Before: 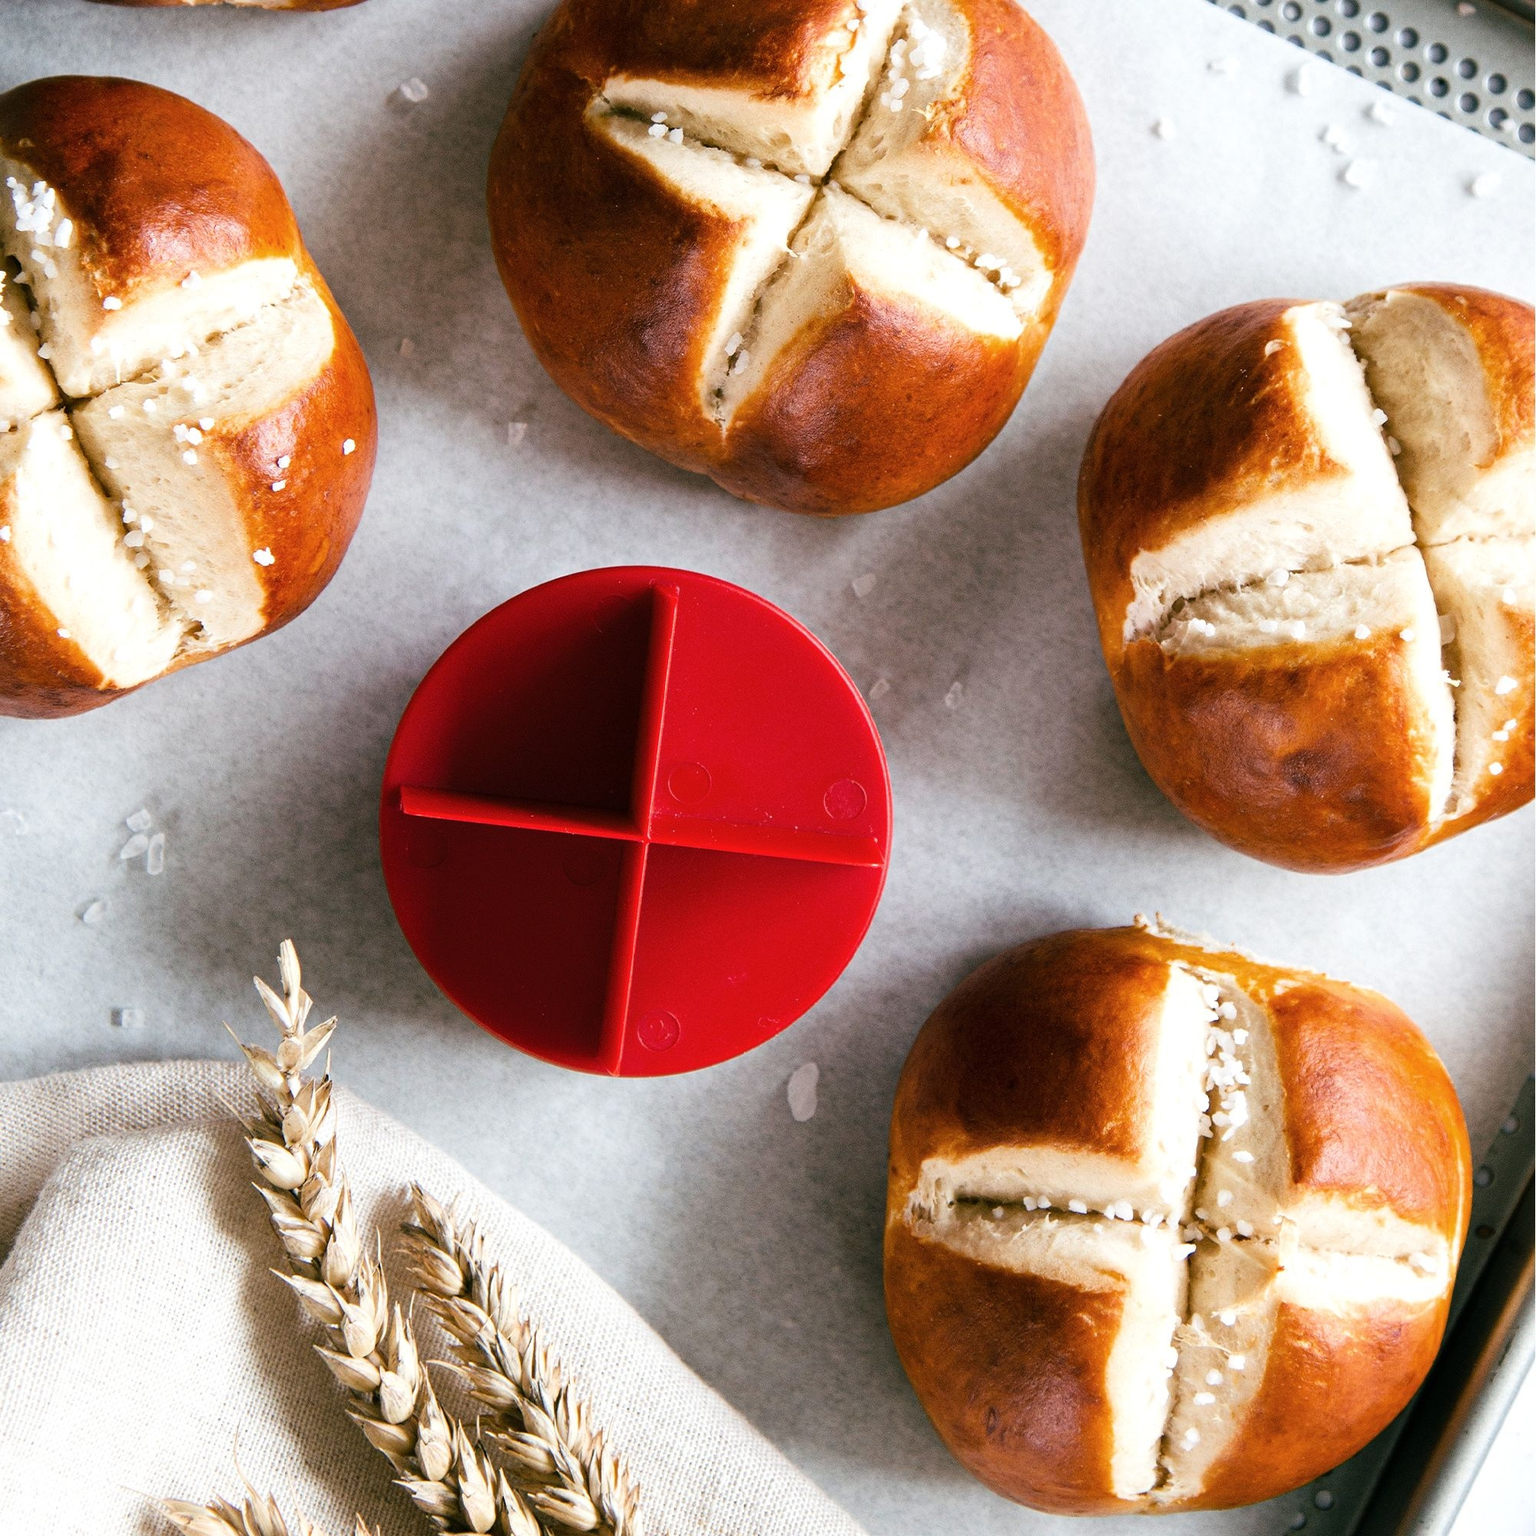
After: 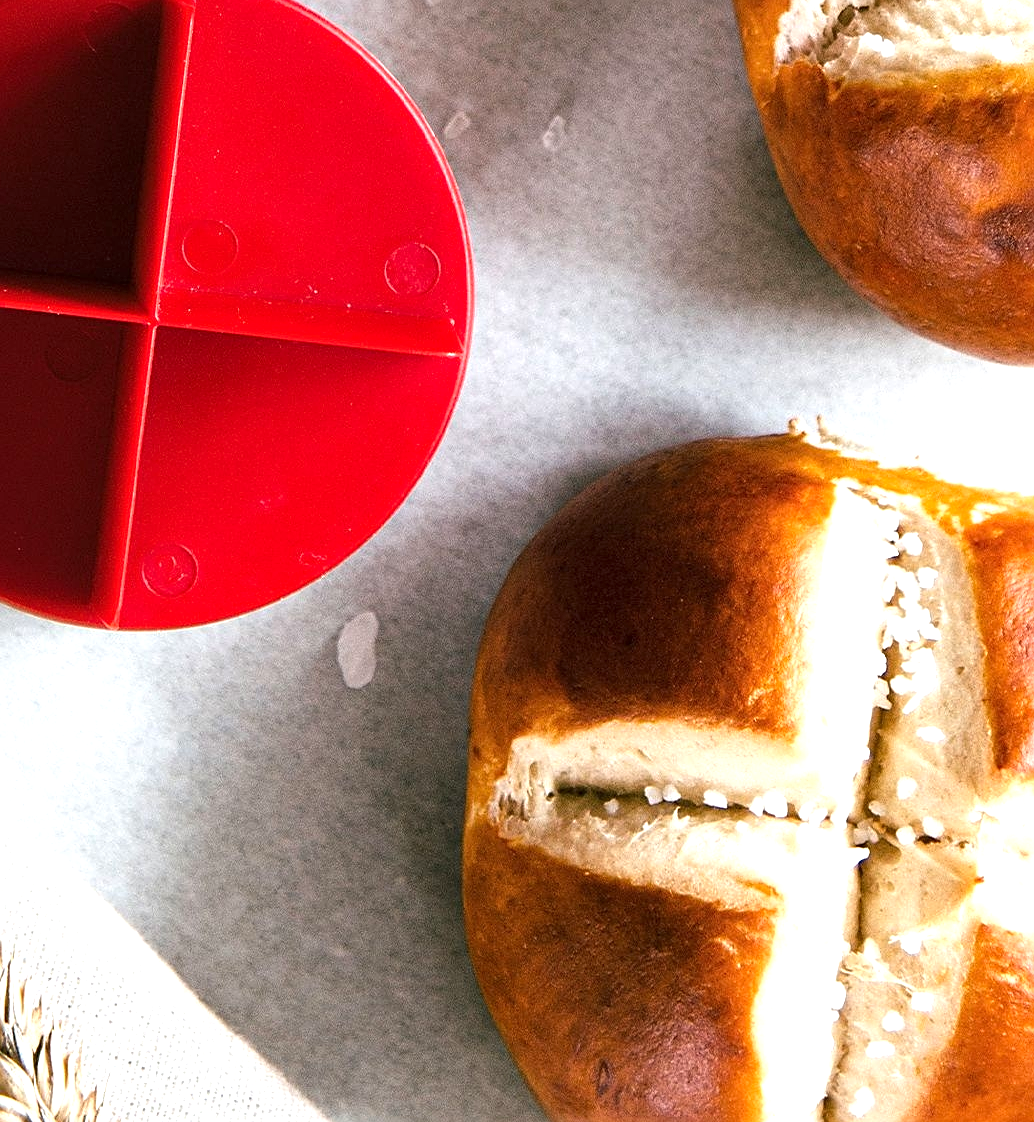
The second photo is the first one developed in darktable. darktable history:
contrast brightness saturation: contrast -0.019, brightness -0.006, saturation 0.035
crop: left 34.408%, top 38.617%, right 13.87%, bottom 5.243%
sharpen: on, module defaults
exposure: black level correction 0, exposure 0.498 EV, compensate highlight preservation false
local contrast: highlights 106%, shadows 100%, detail 119%, midtone range 0.2
